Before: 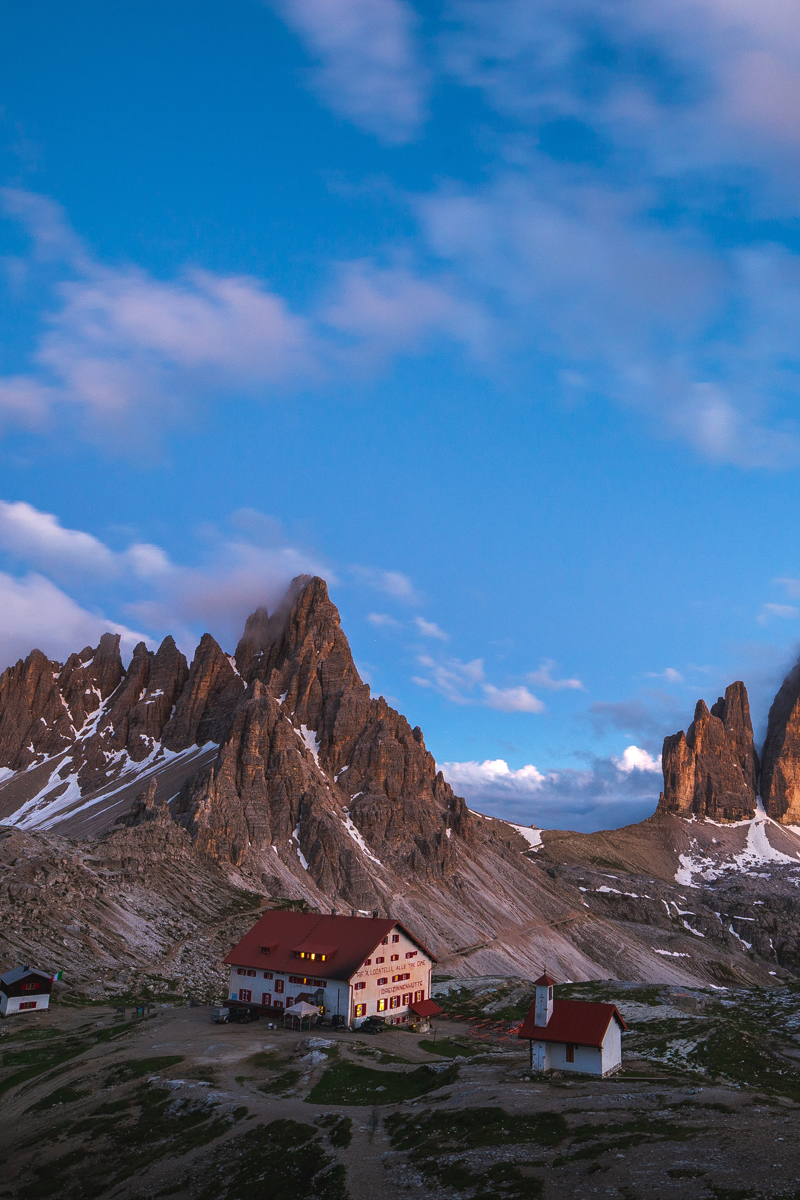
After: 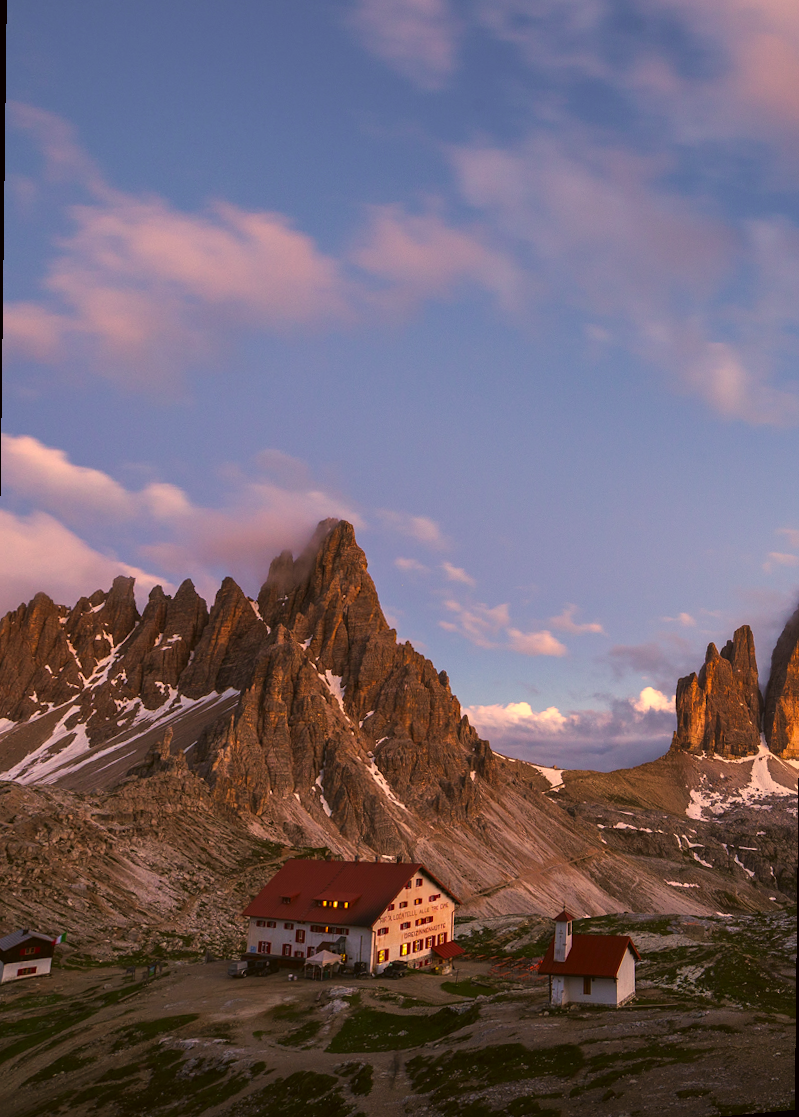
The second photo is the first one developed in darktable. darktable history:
rotate and perspective: rotation 0.679°, lens shift (horizontal) 0.136, crop left 0.009, crop right 0.991, crop top 0.078, crop bottom 0.95
color correction: highlights a* 17.94, highlights b* 35.39, shadows a* 1.48, shadows b* 6.42, saturation 1.01
